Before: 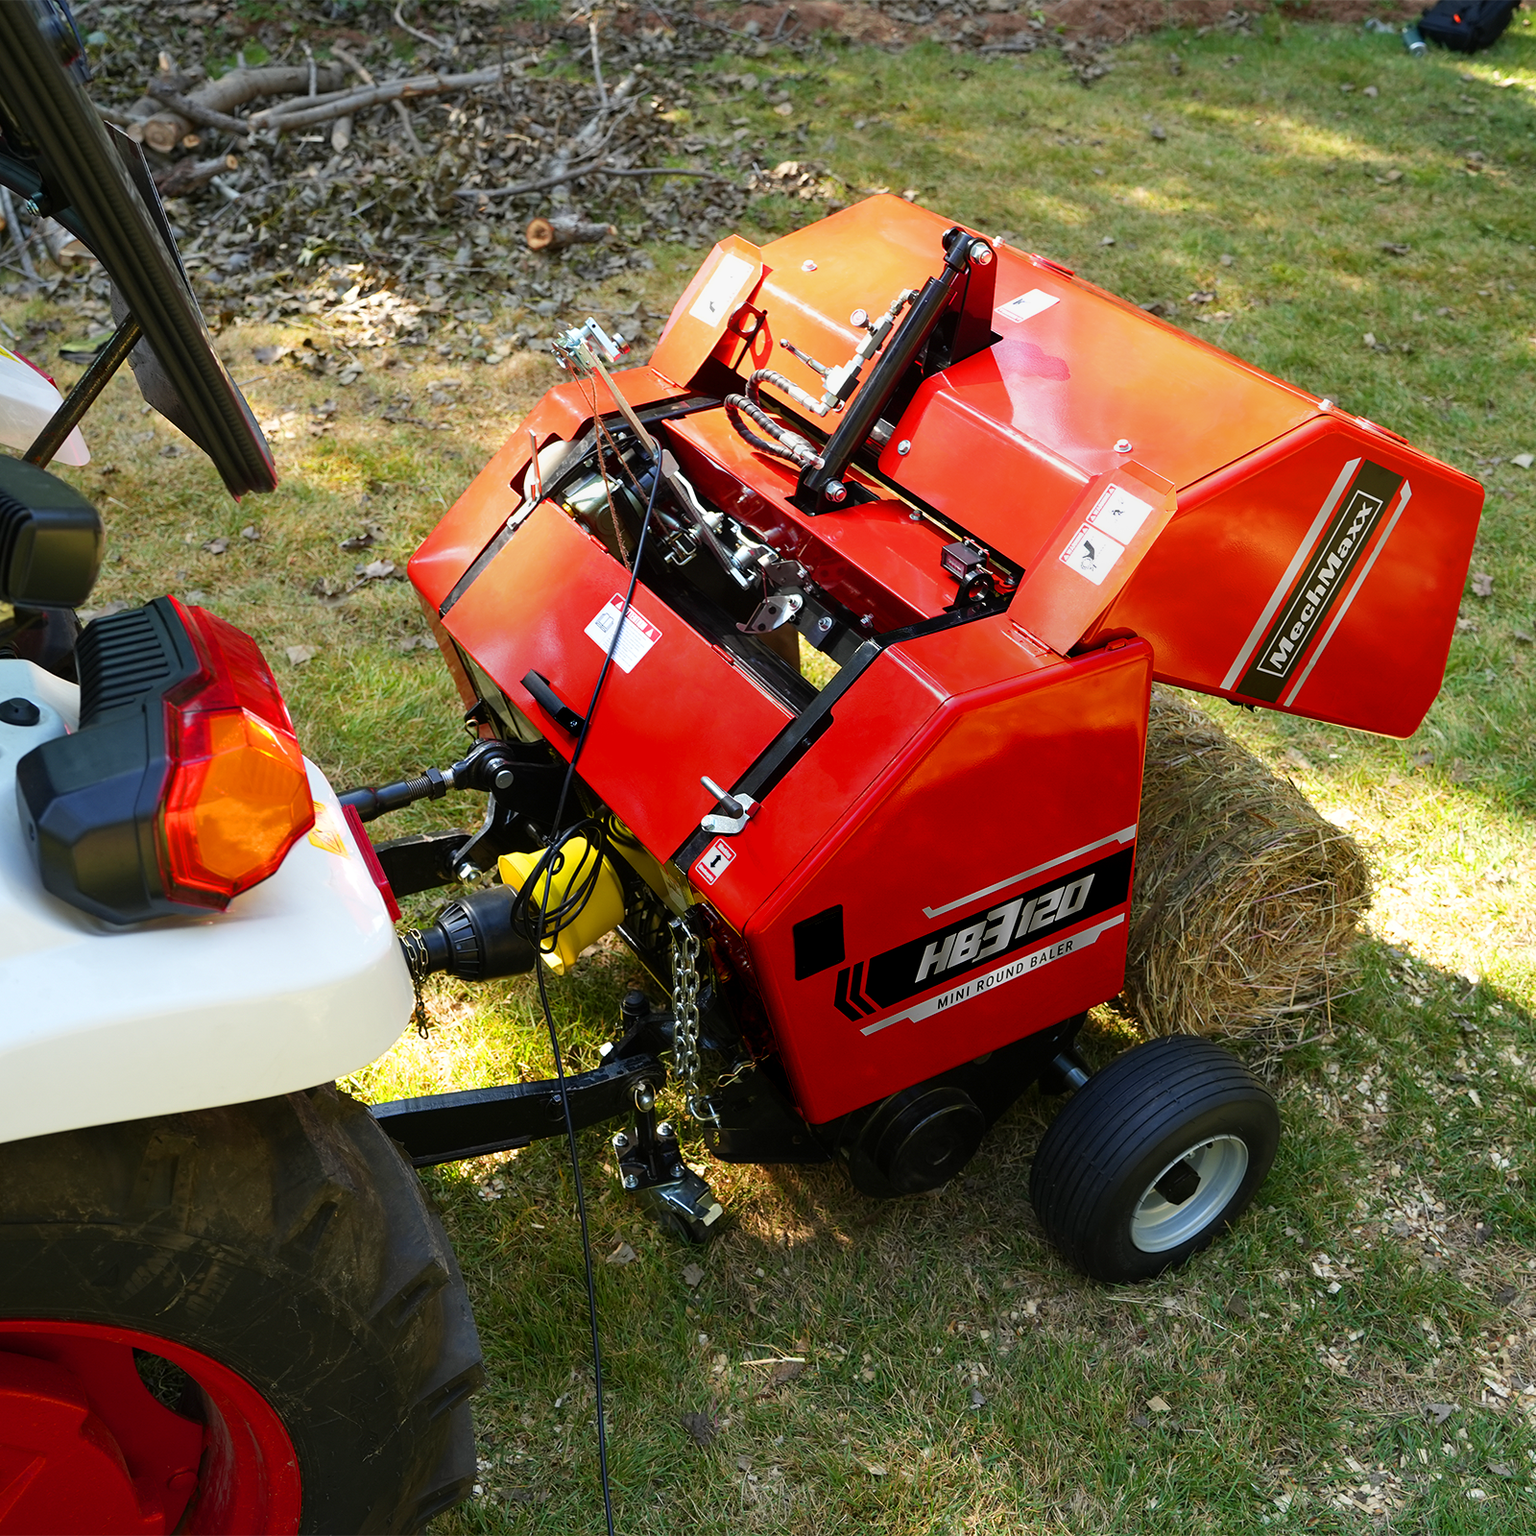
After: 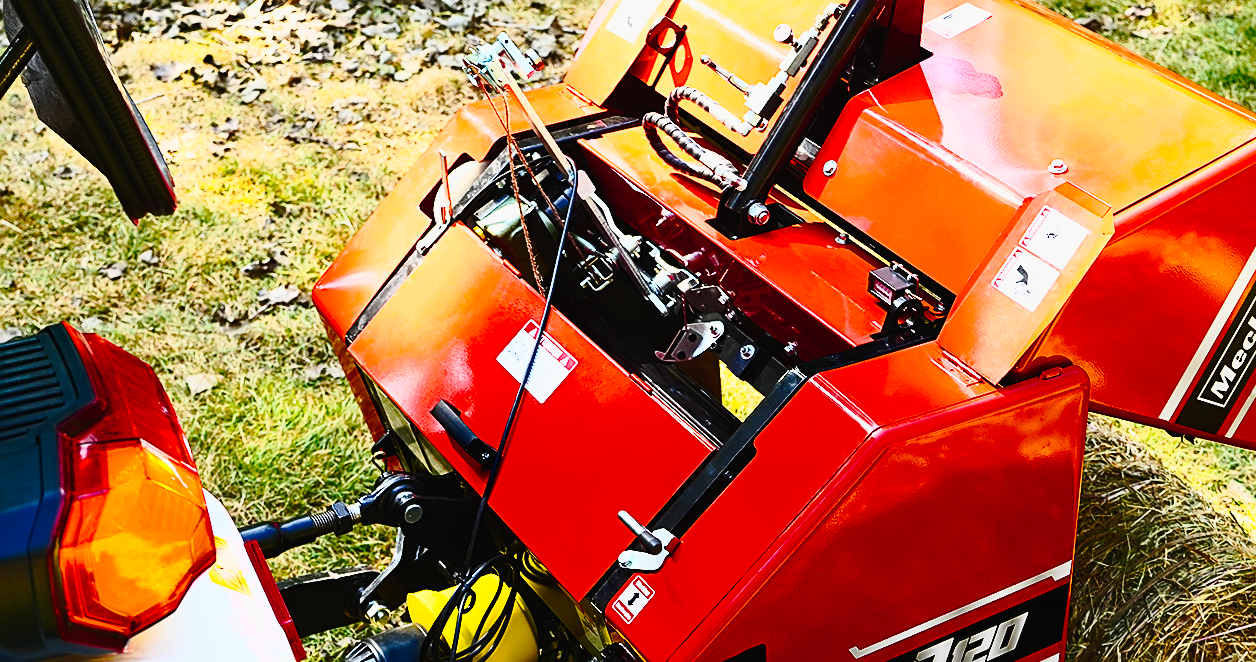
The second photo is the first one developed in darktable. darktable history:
contrast brightness saturation: contrast 0.636, brightness 0.337, saturation 0.143
sharpen: on, module defaults
haze removal: compatibility mode true, adaptive false
crop: left 7.054%, top 18.645%, right 14.425%, bottom 39.924%
tone curve: curves: ch0 [(0.003, 0.015) (0.104, 0.07) (0.239, 0.201) (0.327, 0.317) (0.401, 0.443) (0.495, 0.55) (0.65, 0.68) (0.832, 0.858) (1, 0.977)]; ch1 [(0, 0) (0.161, 0.092) (0.35, 0.33) (0.379, 0.401) (0.447, 0.476) (0.495, 0.499) (0.515, 0.518) (0.55, 0.557) (0.621, 0.615) (0.718, 0.734) (1, 1)]; ch2 [(0, 0) (0.359, 0.372) (0.437, 0.437) (0.502, 0.501) (0.534, 0.537) (0.599, 0.586) (1, 1)], preserve colors none
color balance rgb: perceptual saturation grading › global saturation 6.961%, perceptual saturation grading › shadows 4.646%, global vibrance 16.655%, saturation formula JzAzBz (2021)
color correction: highlights b* -0.051, saturation 0.979
